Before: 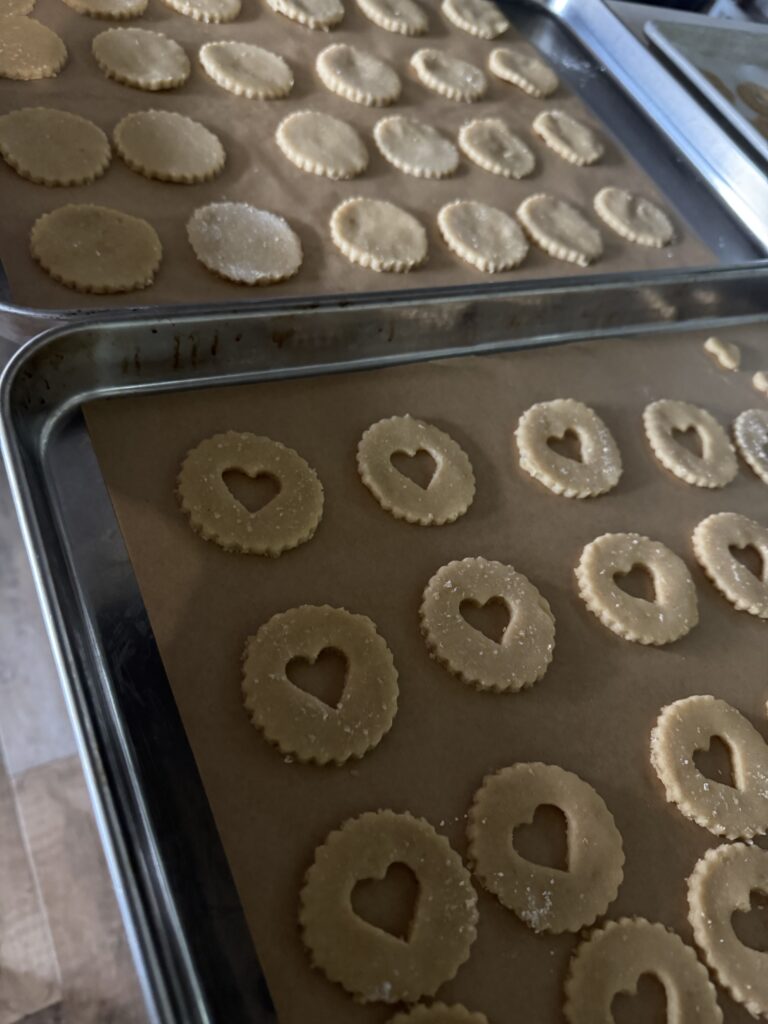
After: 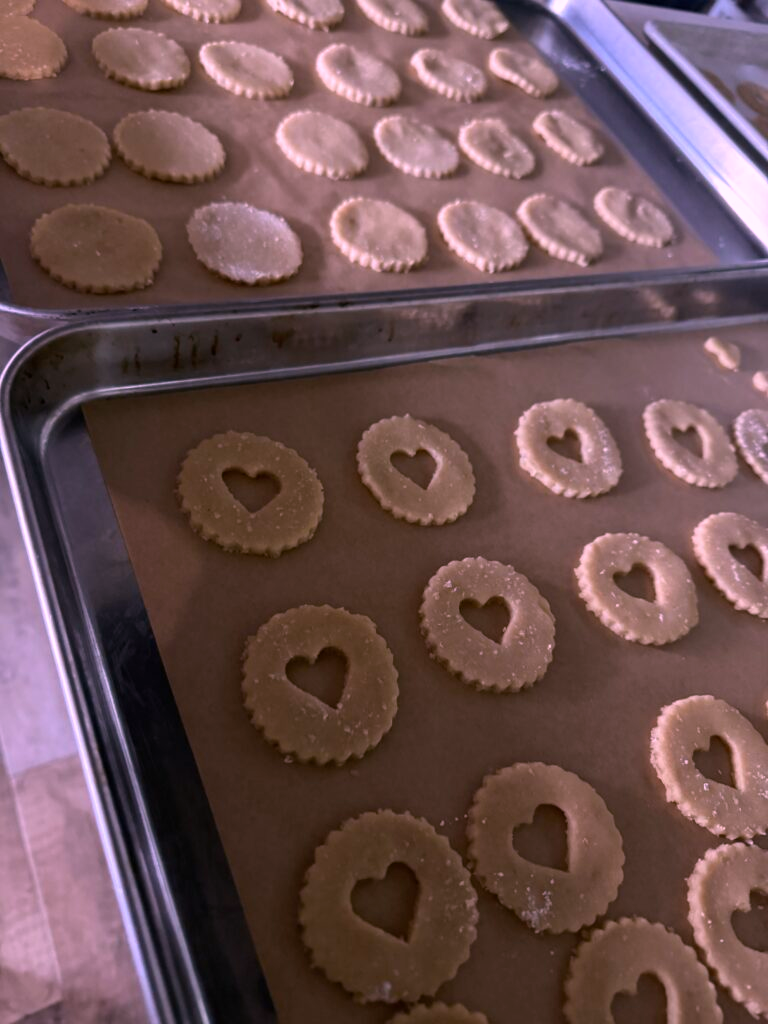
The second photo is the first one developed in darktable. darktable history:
color correction: highlights a* 14.52, highlights b* 4.84
white balance: red 1.042, blue 1.17
